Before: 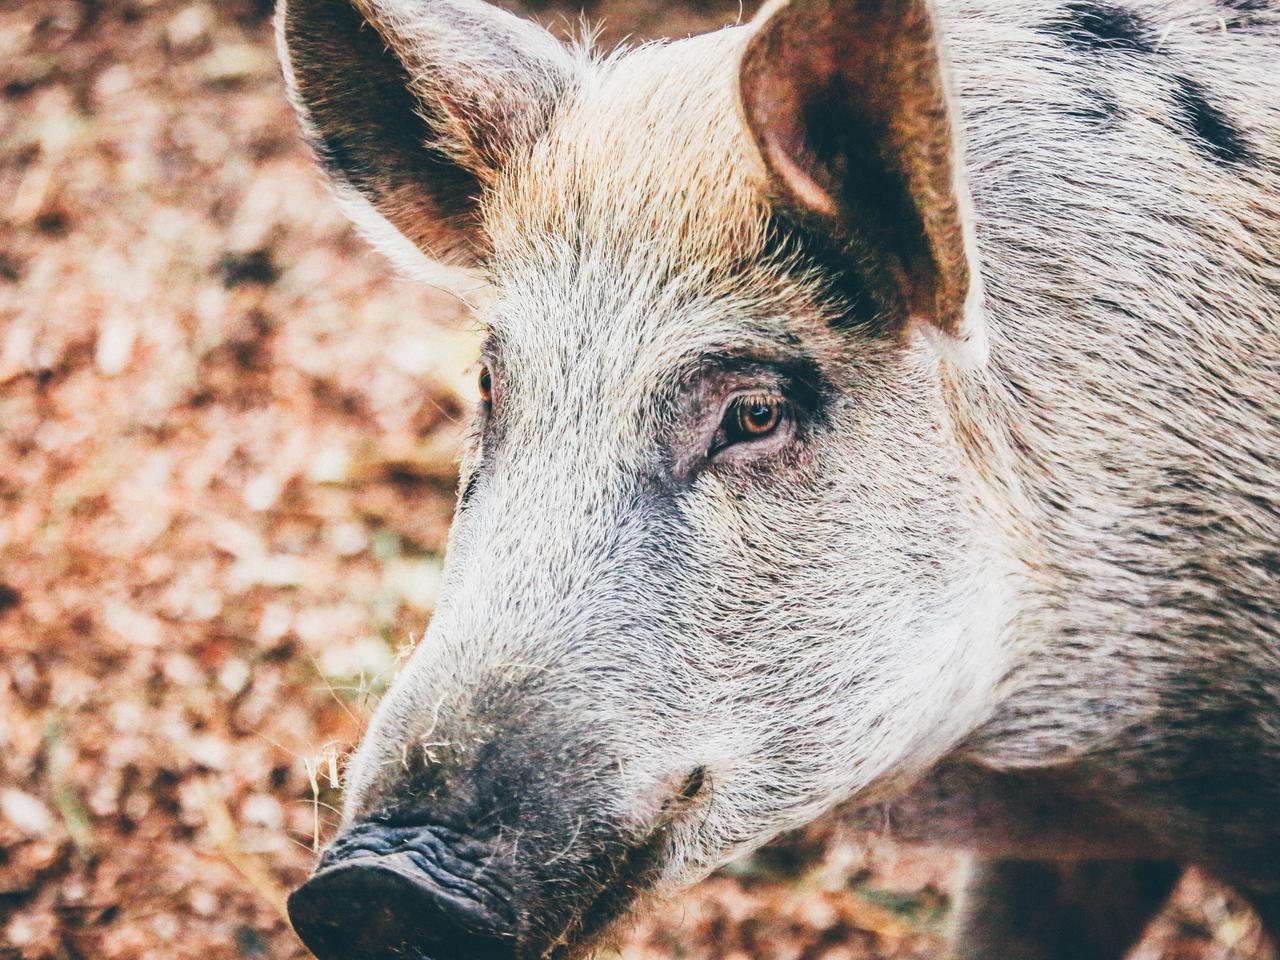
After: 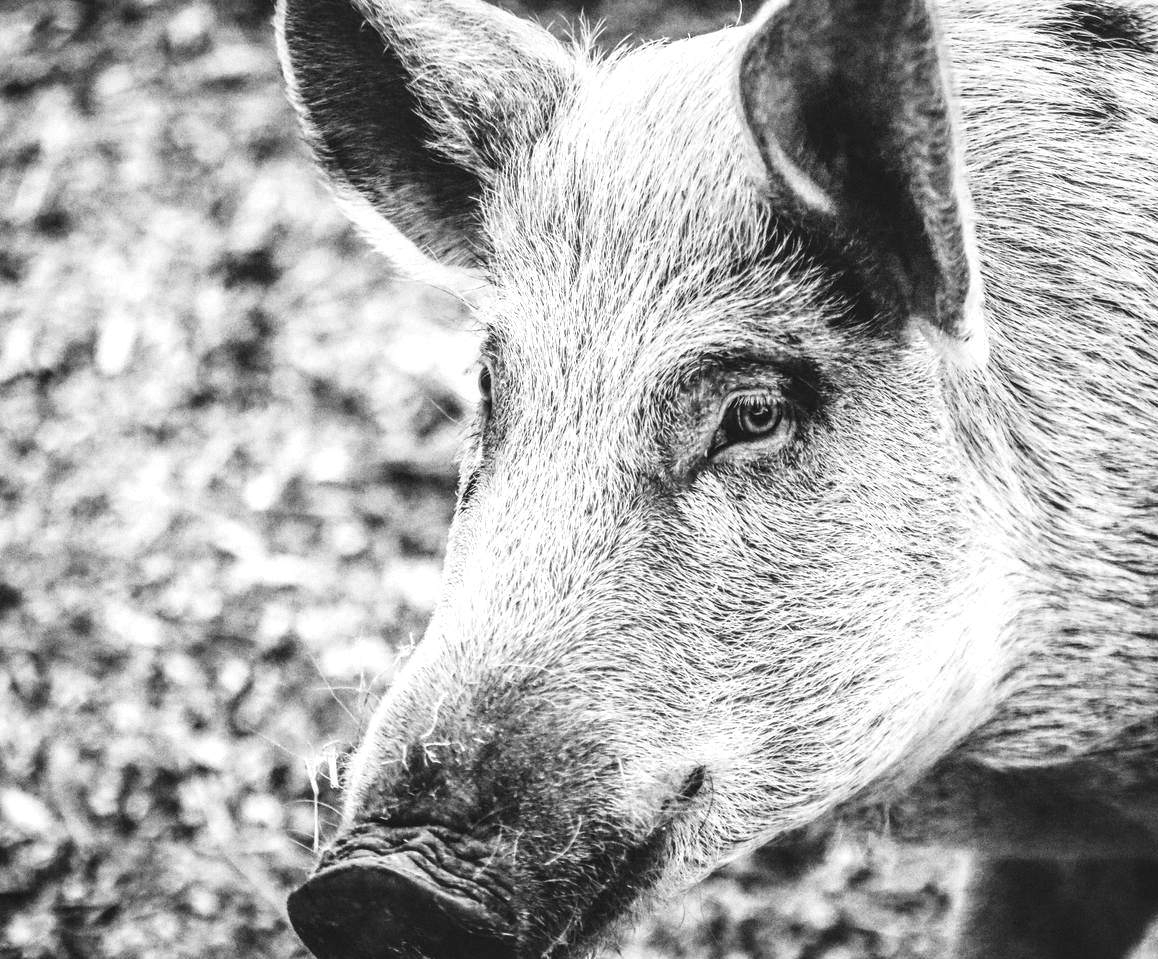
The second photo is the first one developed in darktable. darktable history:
local contrast: on, module defaults
crop: right 9.496%, bottom 0.051%
tone equalizer: -8 EV -0.454 EV, -7 EV -0.418 EV, -6 EV -0.349 EV, -5 EV -0.245 EV, -3 EV 0.23 EV, -2 EV 0.336 EV, -1 EV 0.365 EV, +0 EV 0.444 EV, edges refinement/feathering 500, mask exposure compensation -1.57 EV, preserve details no
color correction: highlights b* -0.045
contrast brightness saturation: brightness -0.027, saturation 0.353
color zones: curves: ch1 [(0, -0.014) (0.143, -0.013) (0.286, -0.013) (0.429, -0.016) (0.571, -0.019) (0.714, -0.015) (0.857, 0.002) (1, -0.014)]
